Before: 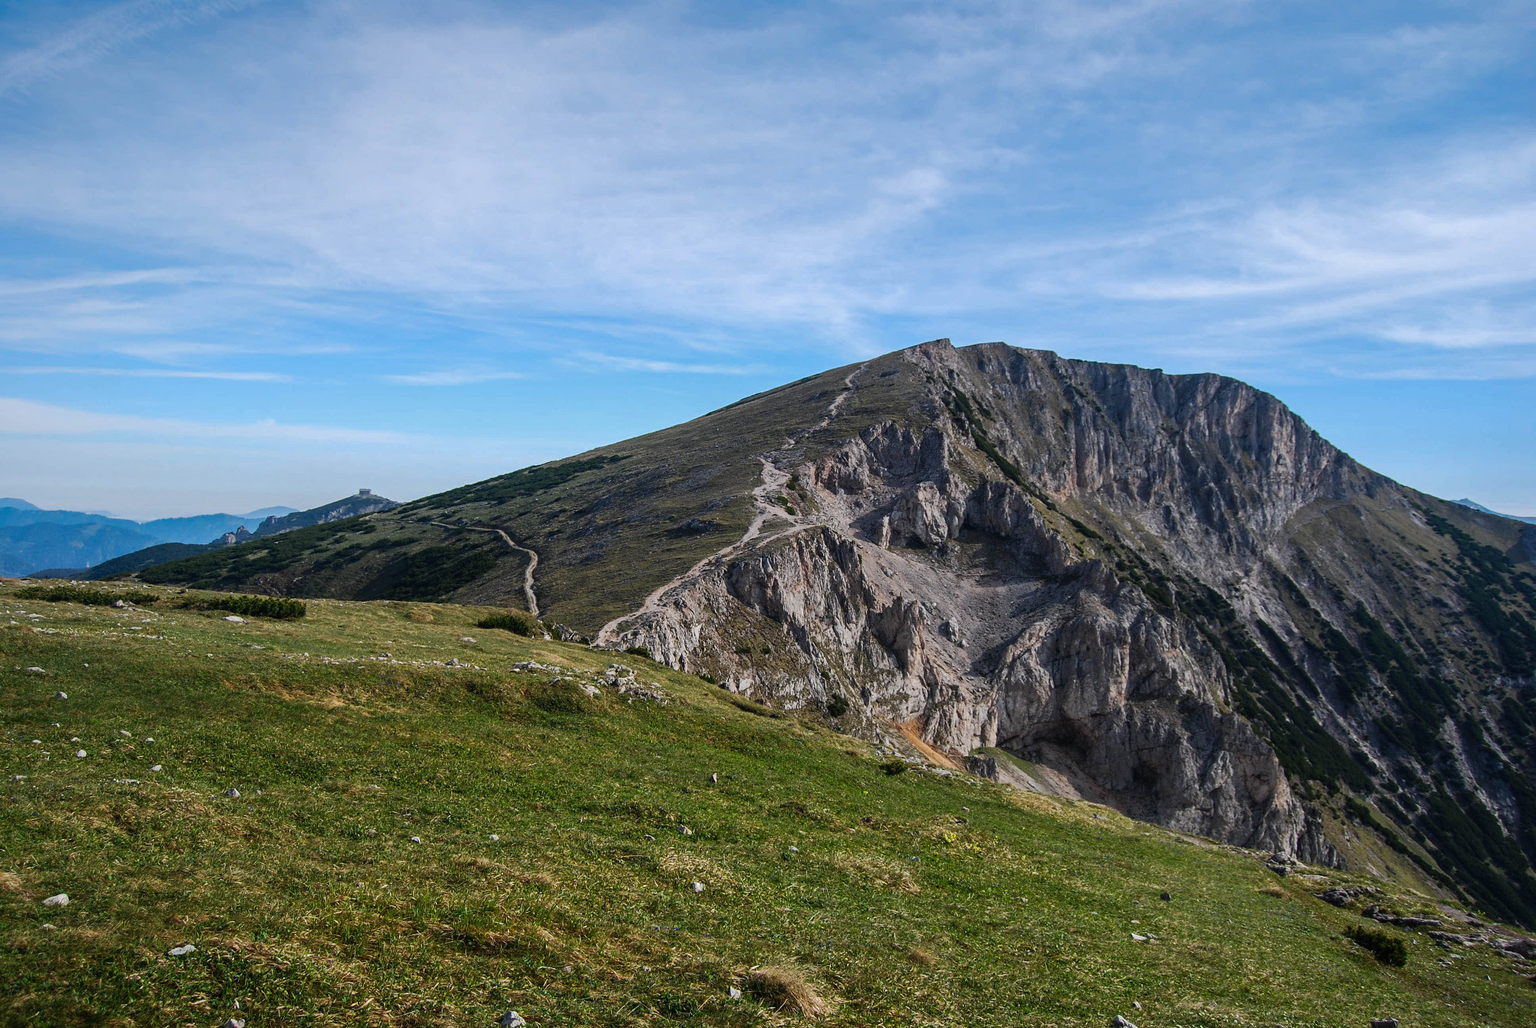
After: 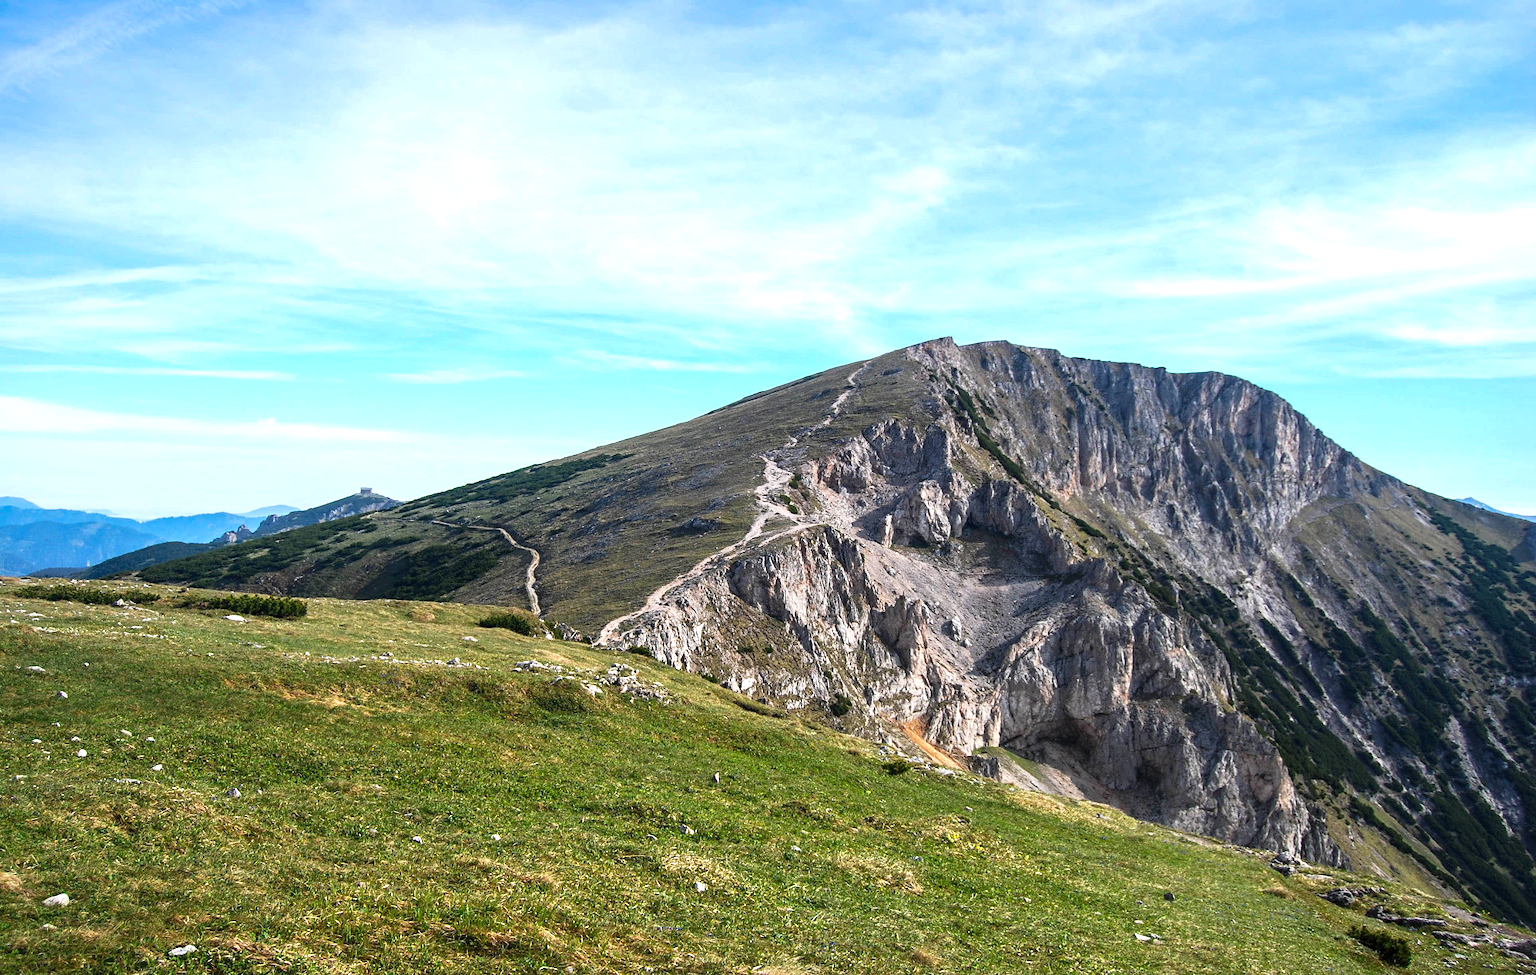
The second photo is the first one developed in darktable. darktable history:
exposure: black level correction 0.001, exposure 1.041 EV, compensate exposure bias true, compensate highlight preservation false
crop: top 0.331%, right 0.254%, bottom 5.054%
